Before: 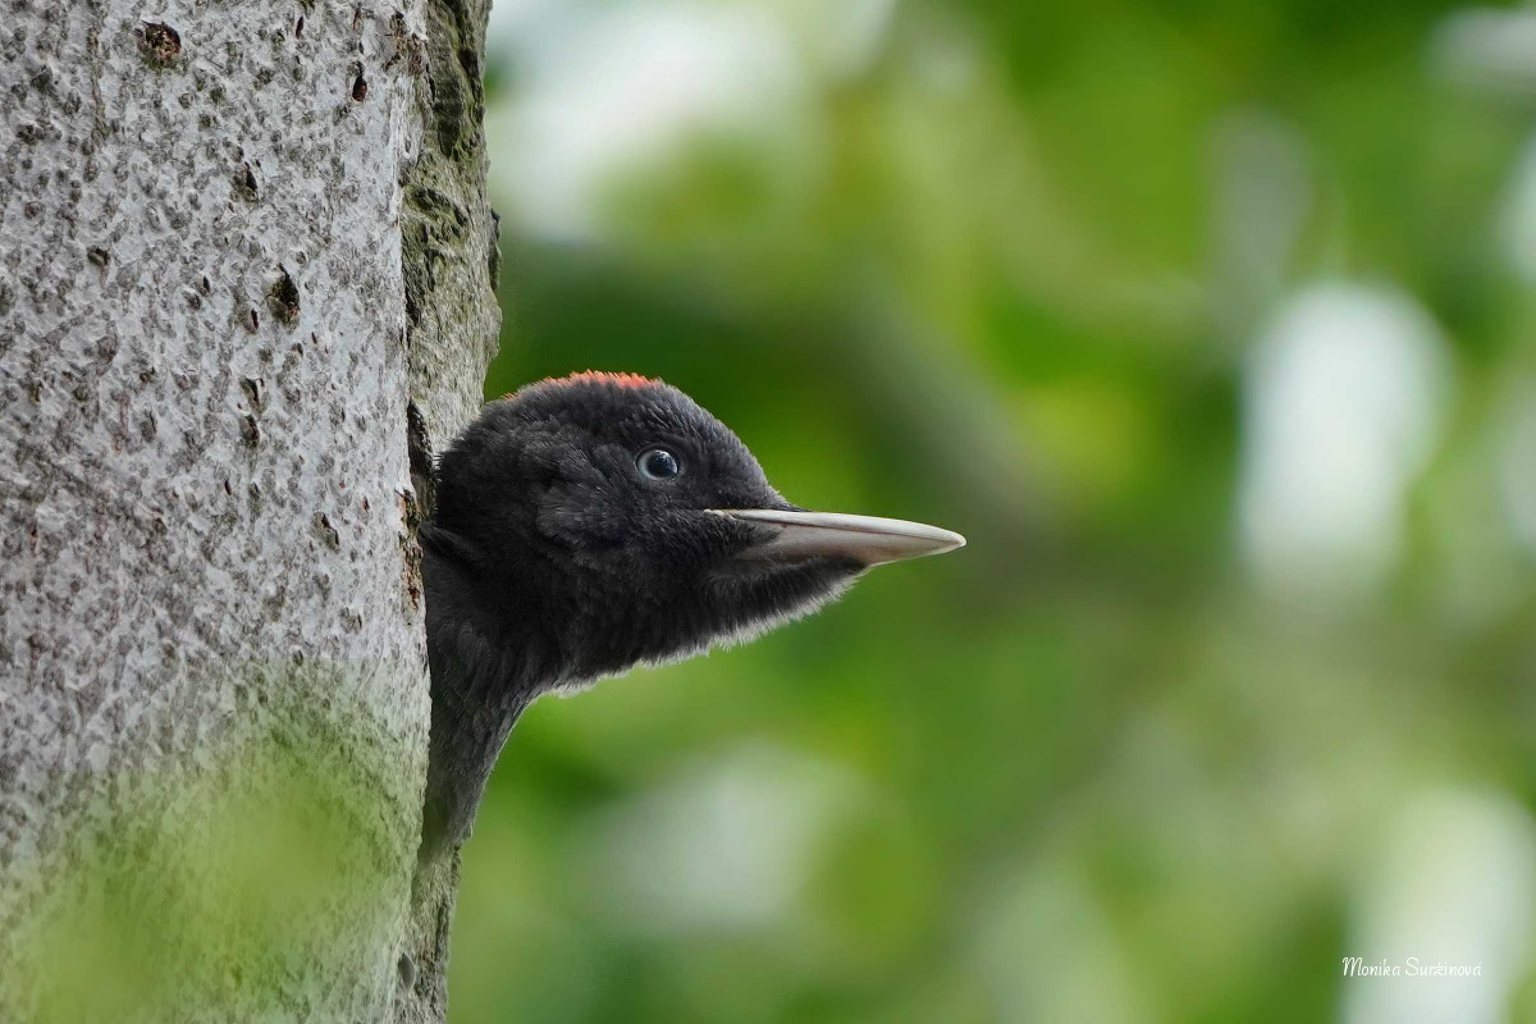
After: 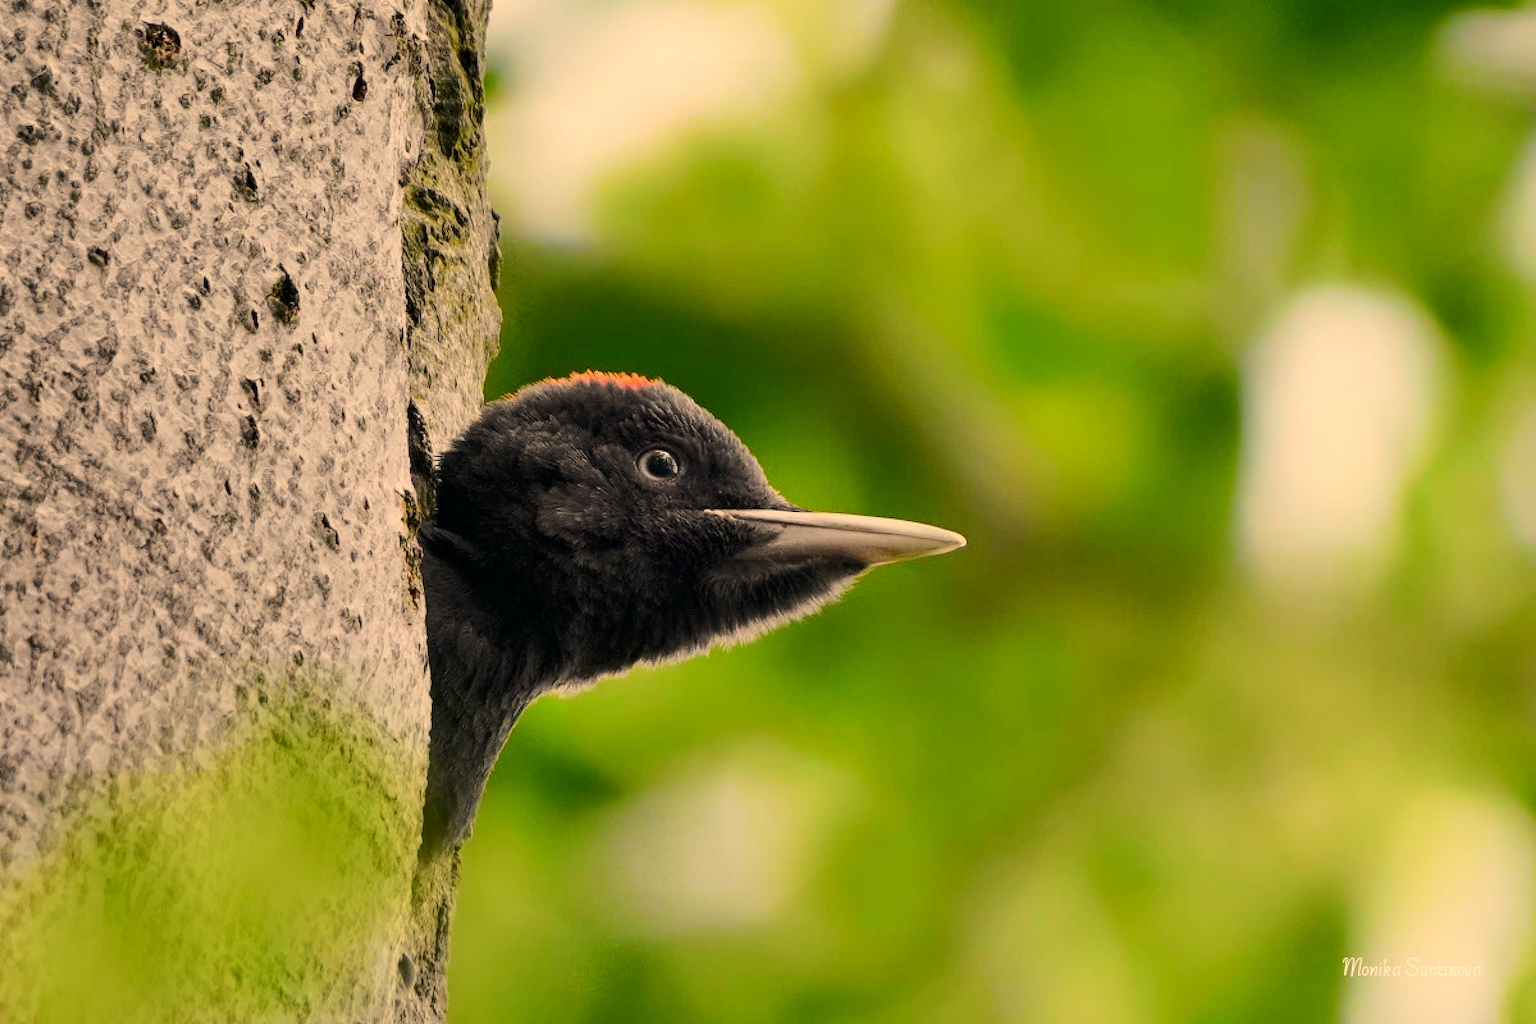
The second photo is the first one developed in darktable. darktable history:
color correction: highlights a* 15, highlights b* 31.55
tone curve: curves: ch0 [(0, 0) (0.037, 0.011) (0.131, 0.108) (0.279, 0.279) (0.476, 0.554) (0.617, 0.693) (0.704, 0.77) (0.813, 0.852) (0.916, 0.924) (1, 0.993)]; ch1 [(0, 0) (0.318, 0.278) (0.444, 0.427) (0.493, 0.492) (0.508, 0.502) (0.534, 0.531) (0.562, 0.571) (0.626, 0.667) (0.746, 0.764) (1, 1)]; ch2 [(0, 0) (0.316, 0.292) (0.381, 0.37) (0.423, 0.448) (0.476, 0.492) (0.502, 0.498) (0.522, 0.518) (0.533, 0.532) (0.586, 0.631) (0.634, 0.663) (0.7, 0.7) (0.861, 0.808) (1, 0.951)], color space Lab, independent channels, preserve colors none
